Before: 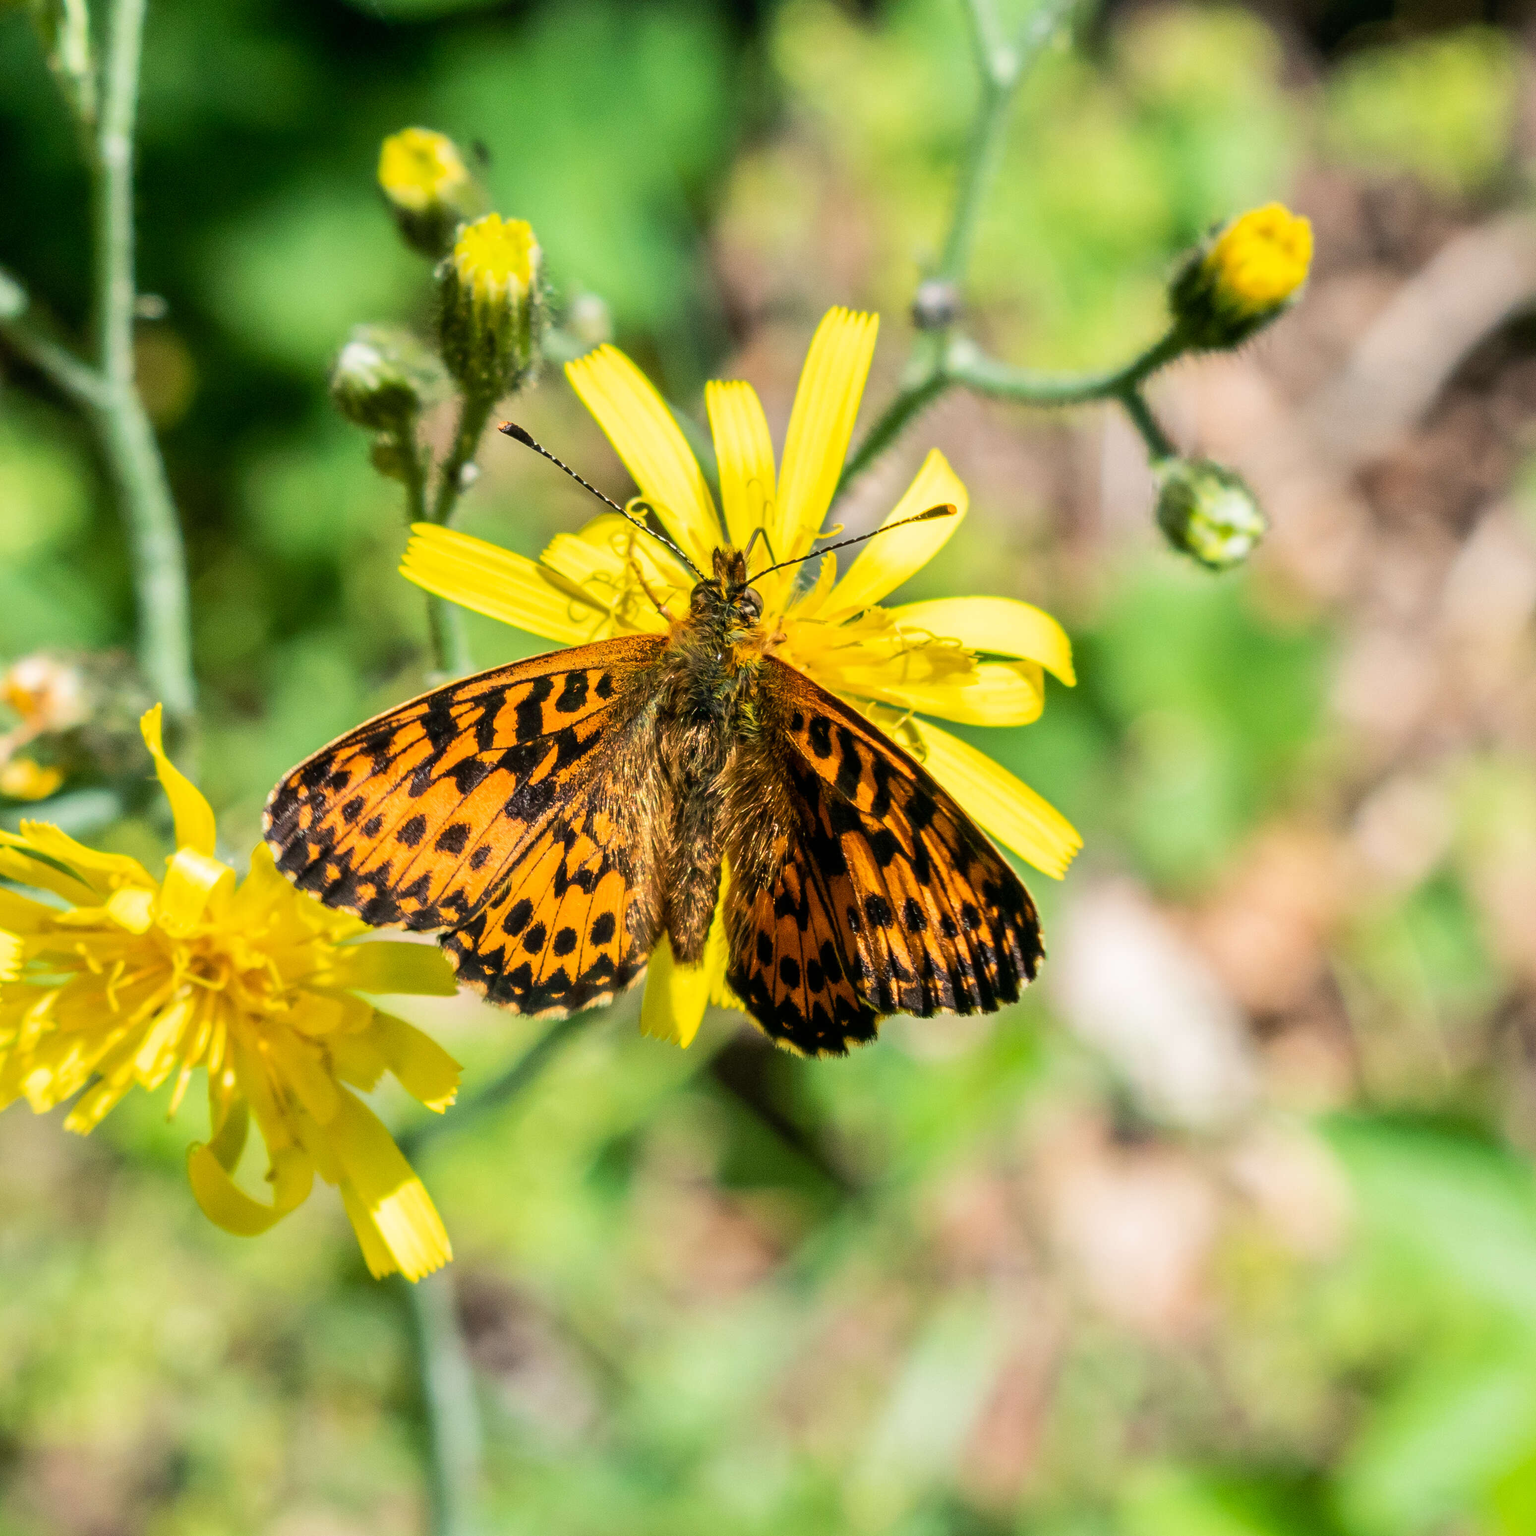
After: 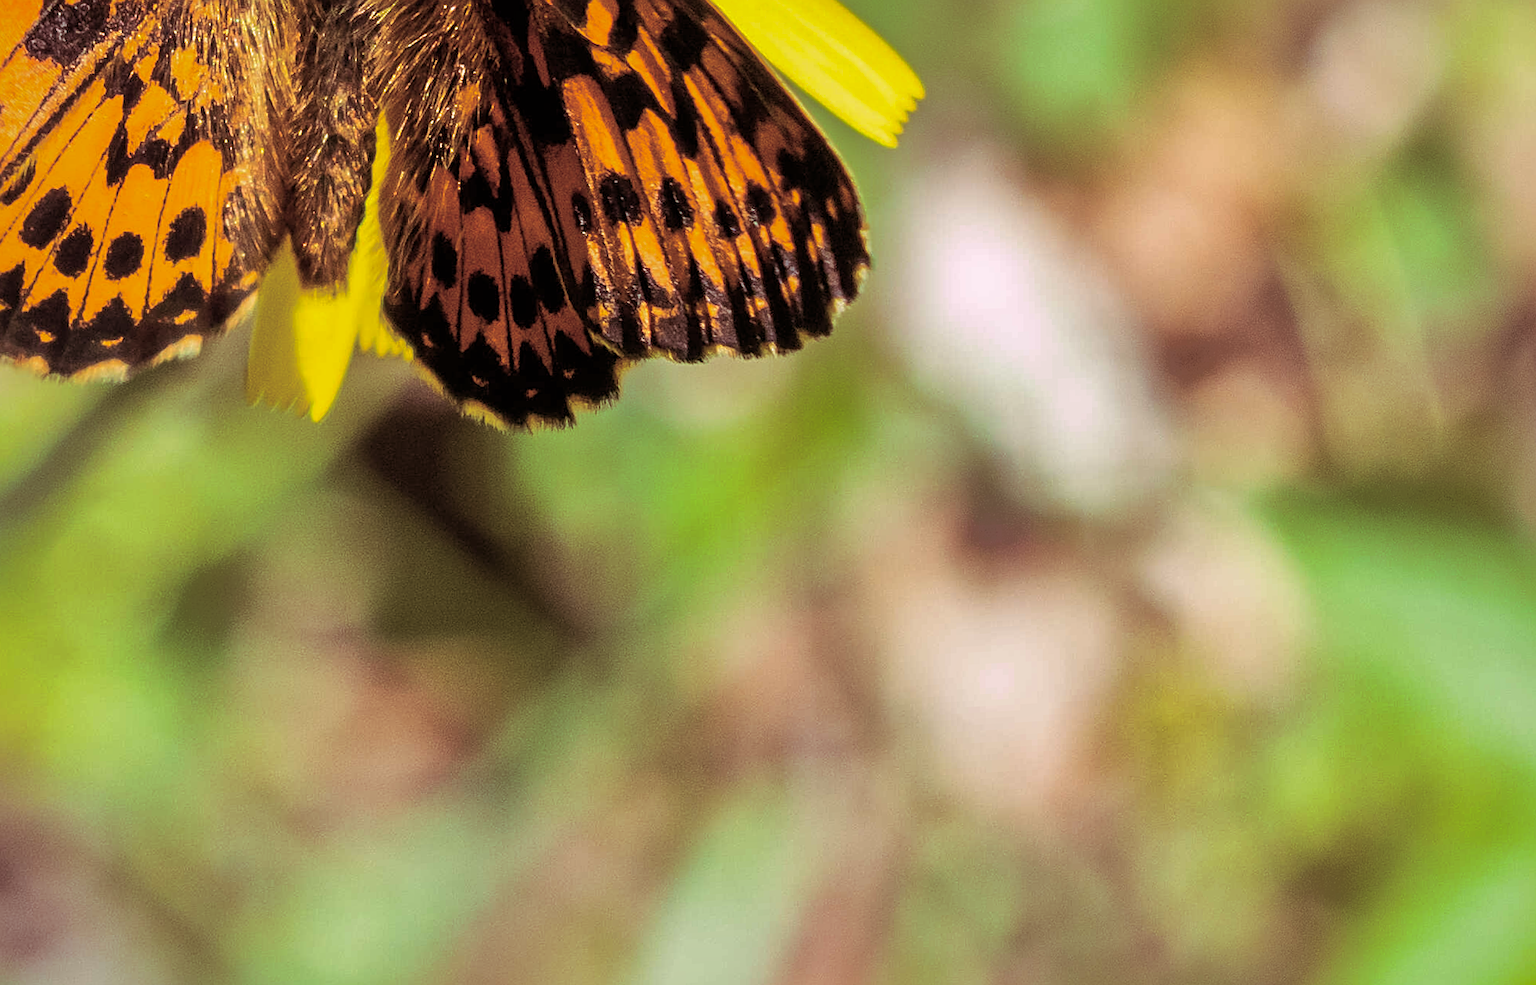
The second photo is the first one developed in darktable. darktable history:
rotate and perspective: rotation -0.013°, lens shift (vertical) -0.027, lens shift (horizontal) 0.178, crop left 0.016, crop right 0.989, crop top 0.082, crop bottom 0.918
sharpen: on, module defaults
shadows and highlights: shadows 40, highlights -60
split-toning: highlights › hue 298.8°, highlights › saturation 0.73, compress 41.76%
crop and rotate: left 35.509%, top 50.238%, bottom 4.934%
